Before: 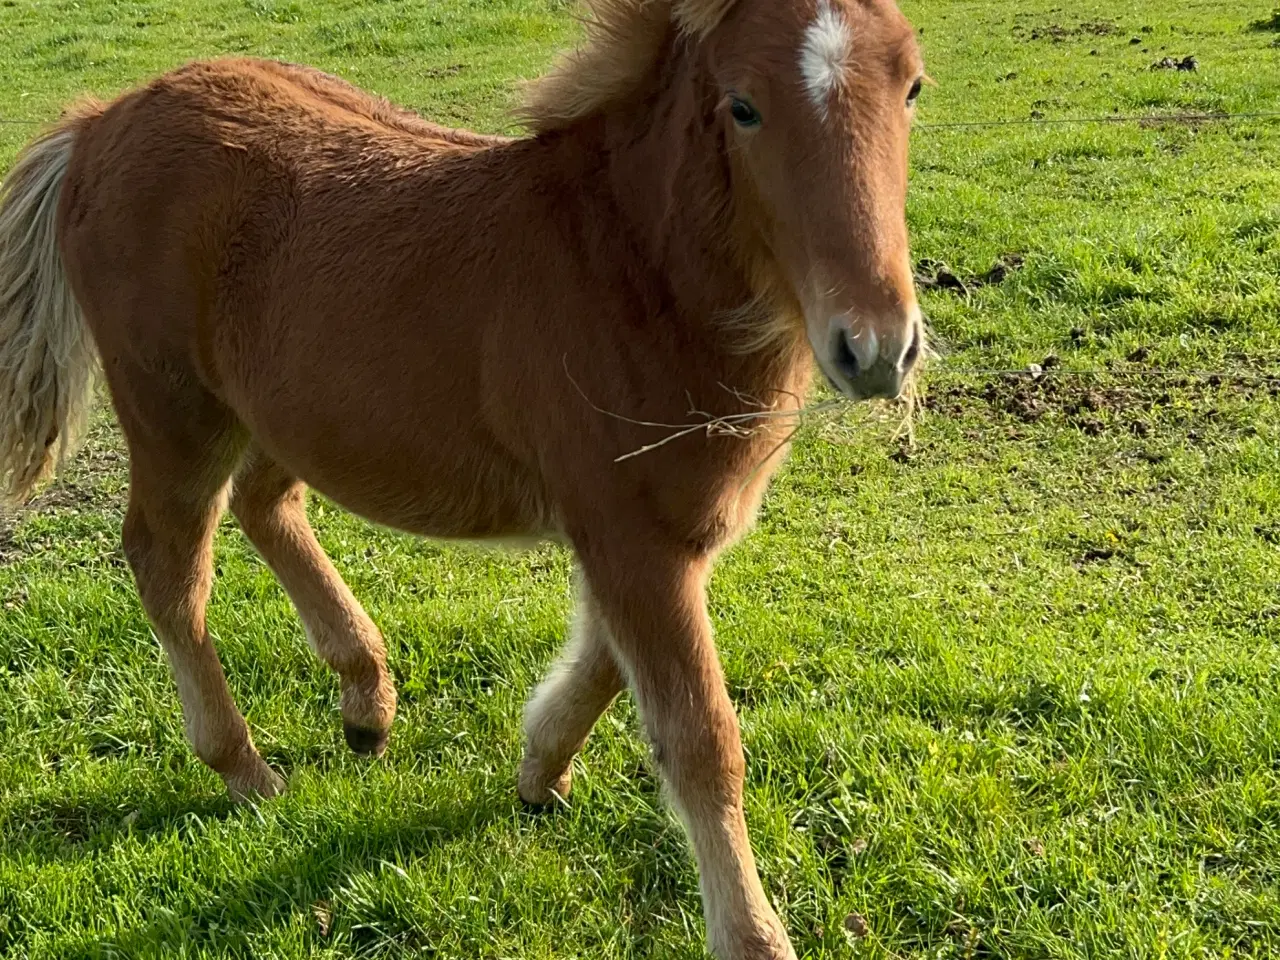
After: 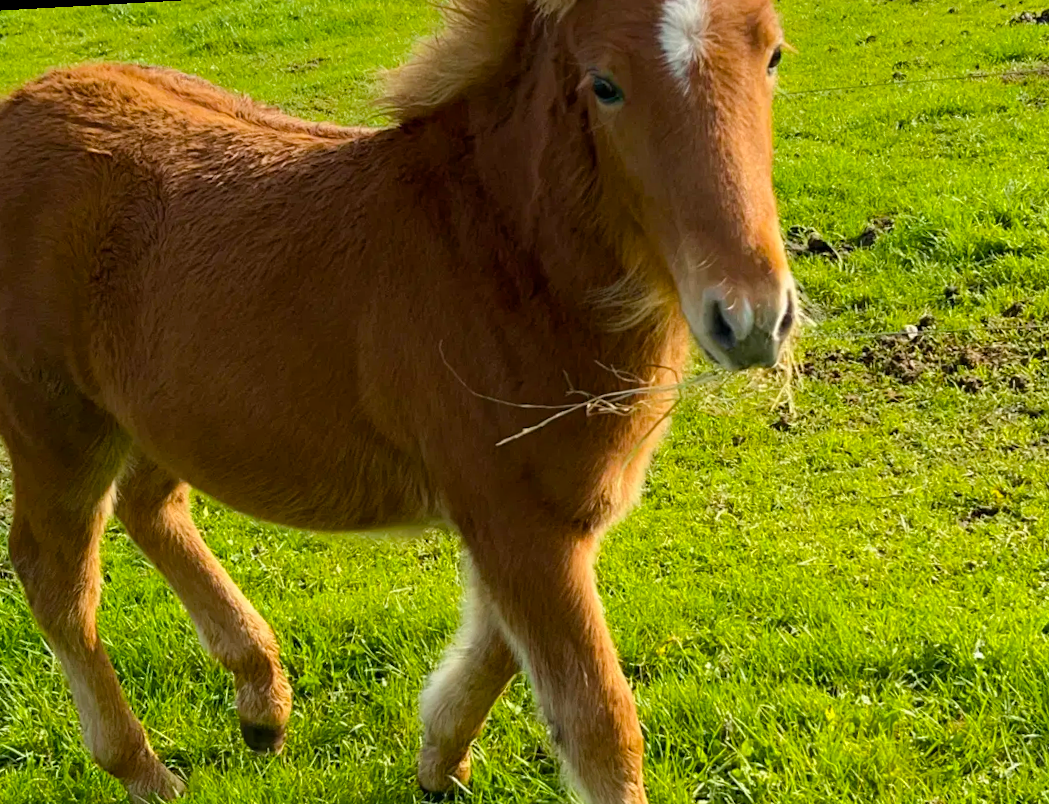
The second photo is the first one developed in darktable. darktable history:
crop and rotate: left 10.77%, top 5.1%, right 10.41%, bottom 16.76%
color balance rgb: perceptual saturation grading › global saturation 25%, perceptual brilliance grading › mid-tones 10%, perceptual brilliance grading › shadows 15%, global vibrance 20%
rotate and perspective: rotation -3.18°, automatic cropping off
